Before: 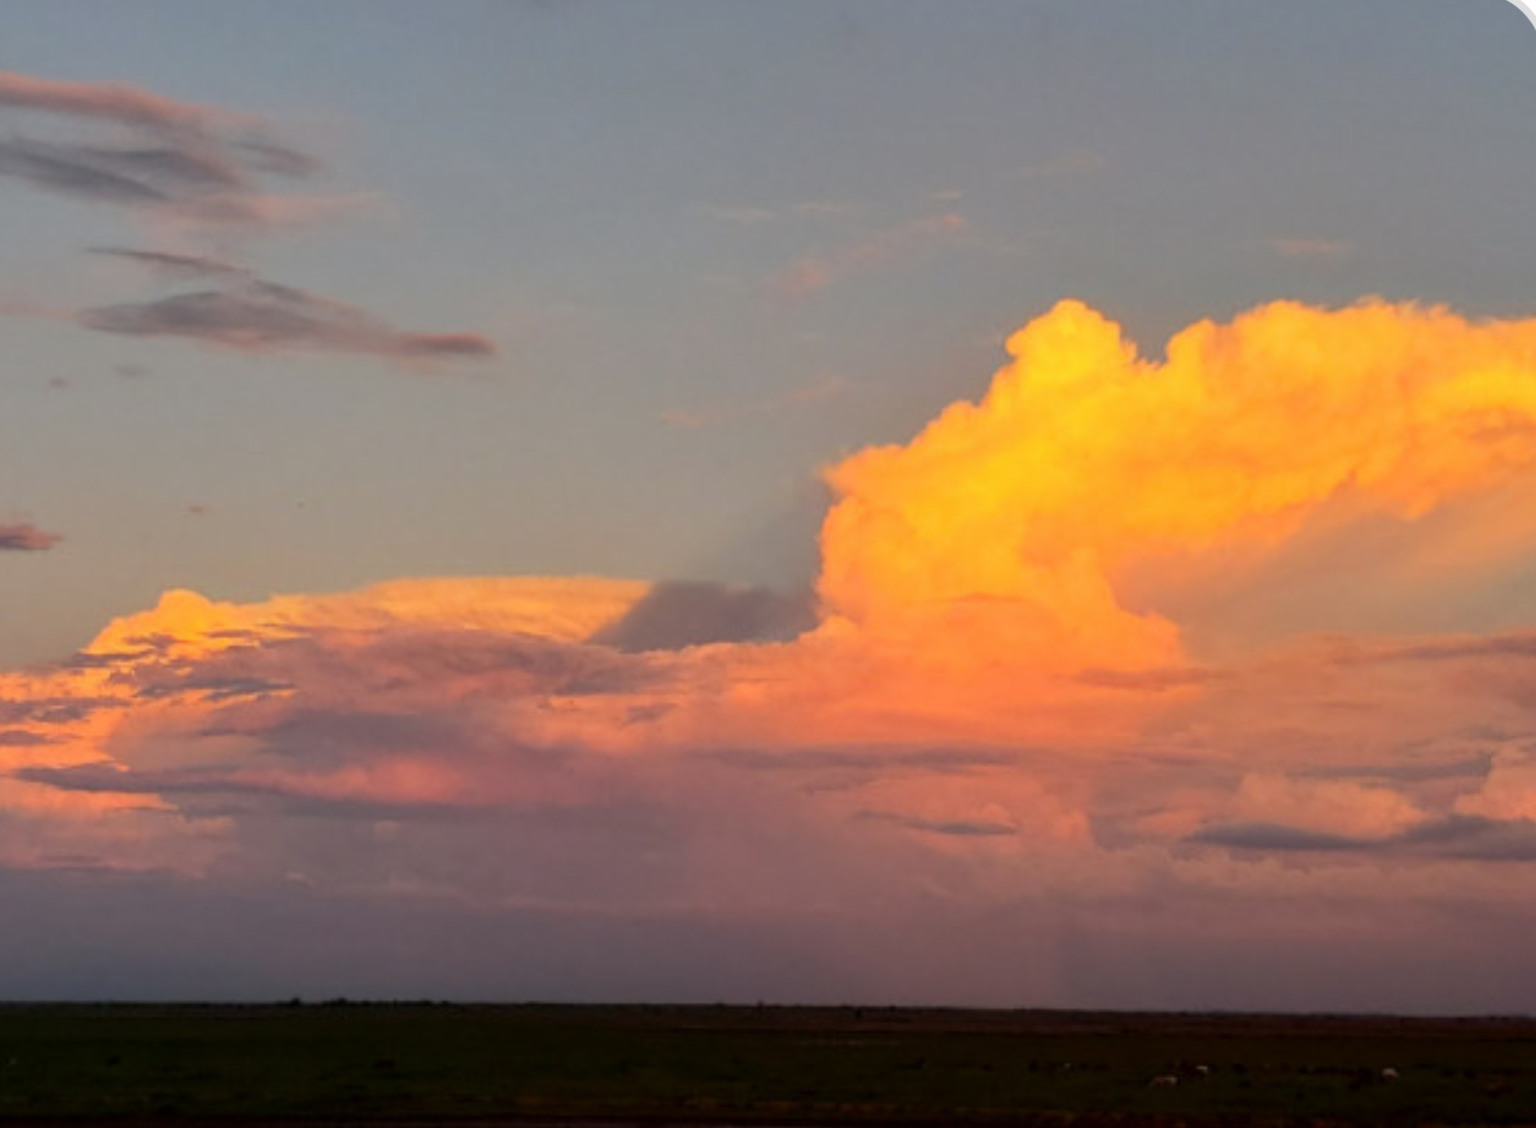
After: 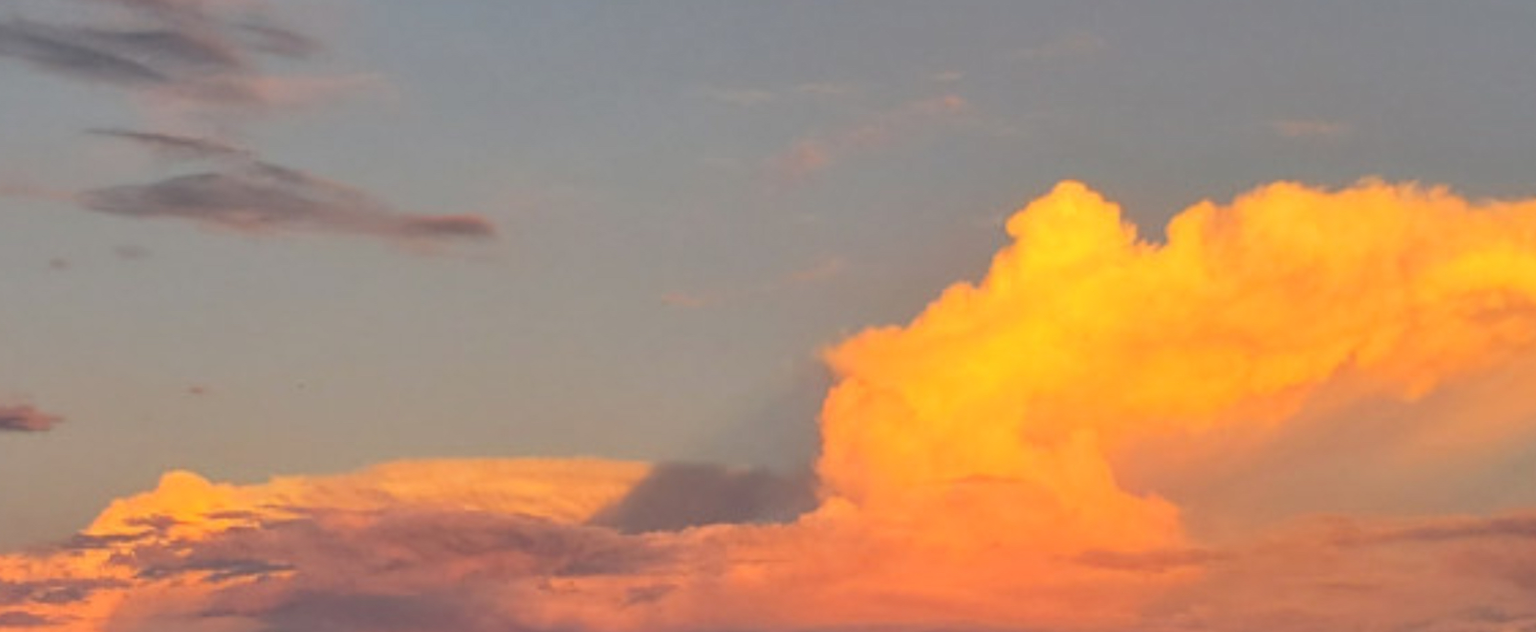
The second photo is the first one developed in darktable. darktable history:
contrast brightness saturation: contrast 0.05
crop and rotate: top 10.605%, bottom 33.274%
